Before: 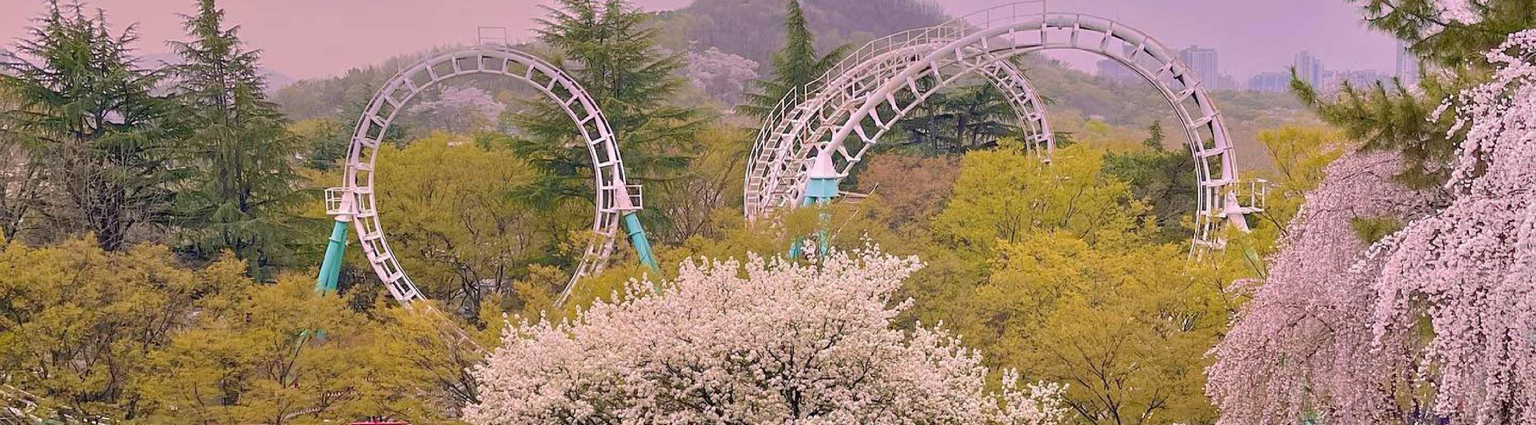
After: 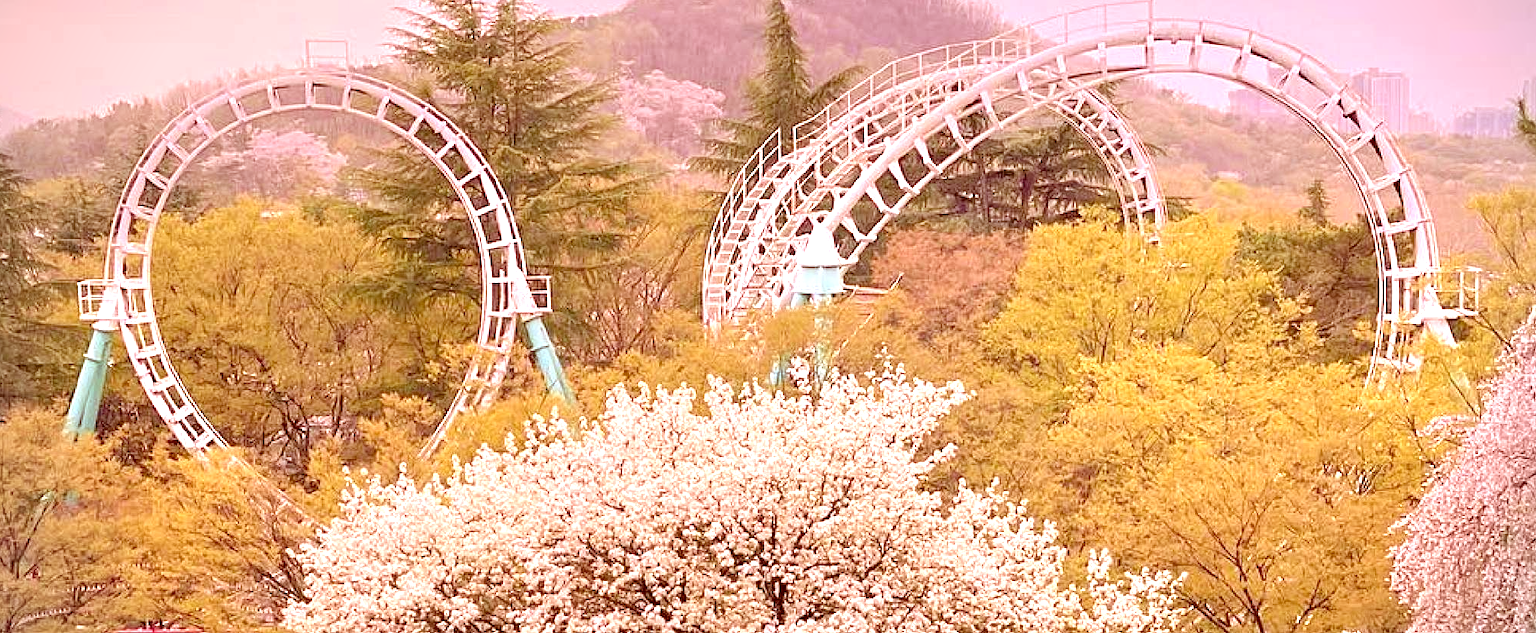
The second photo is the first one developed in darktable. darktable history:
vignetting: fall-off start 88.68%, fall-off radius 44.29%, width/height ratio 1.168
exposure: black level correction 0, exposure 1 EV, compensate exposure bias true, compensate highlight preservation false
color correction: highlights a* 9.07, highlights b* 8.73, shadows a* 39.33, shadows b* 39.86, saturation 0.794
crop and rotate: left 17.788%, right 15.118%
